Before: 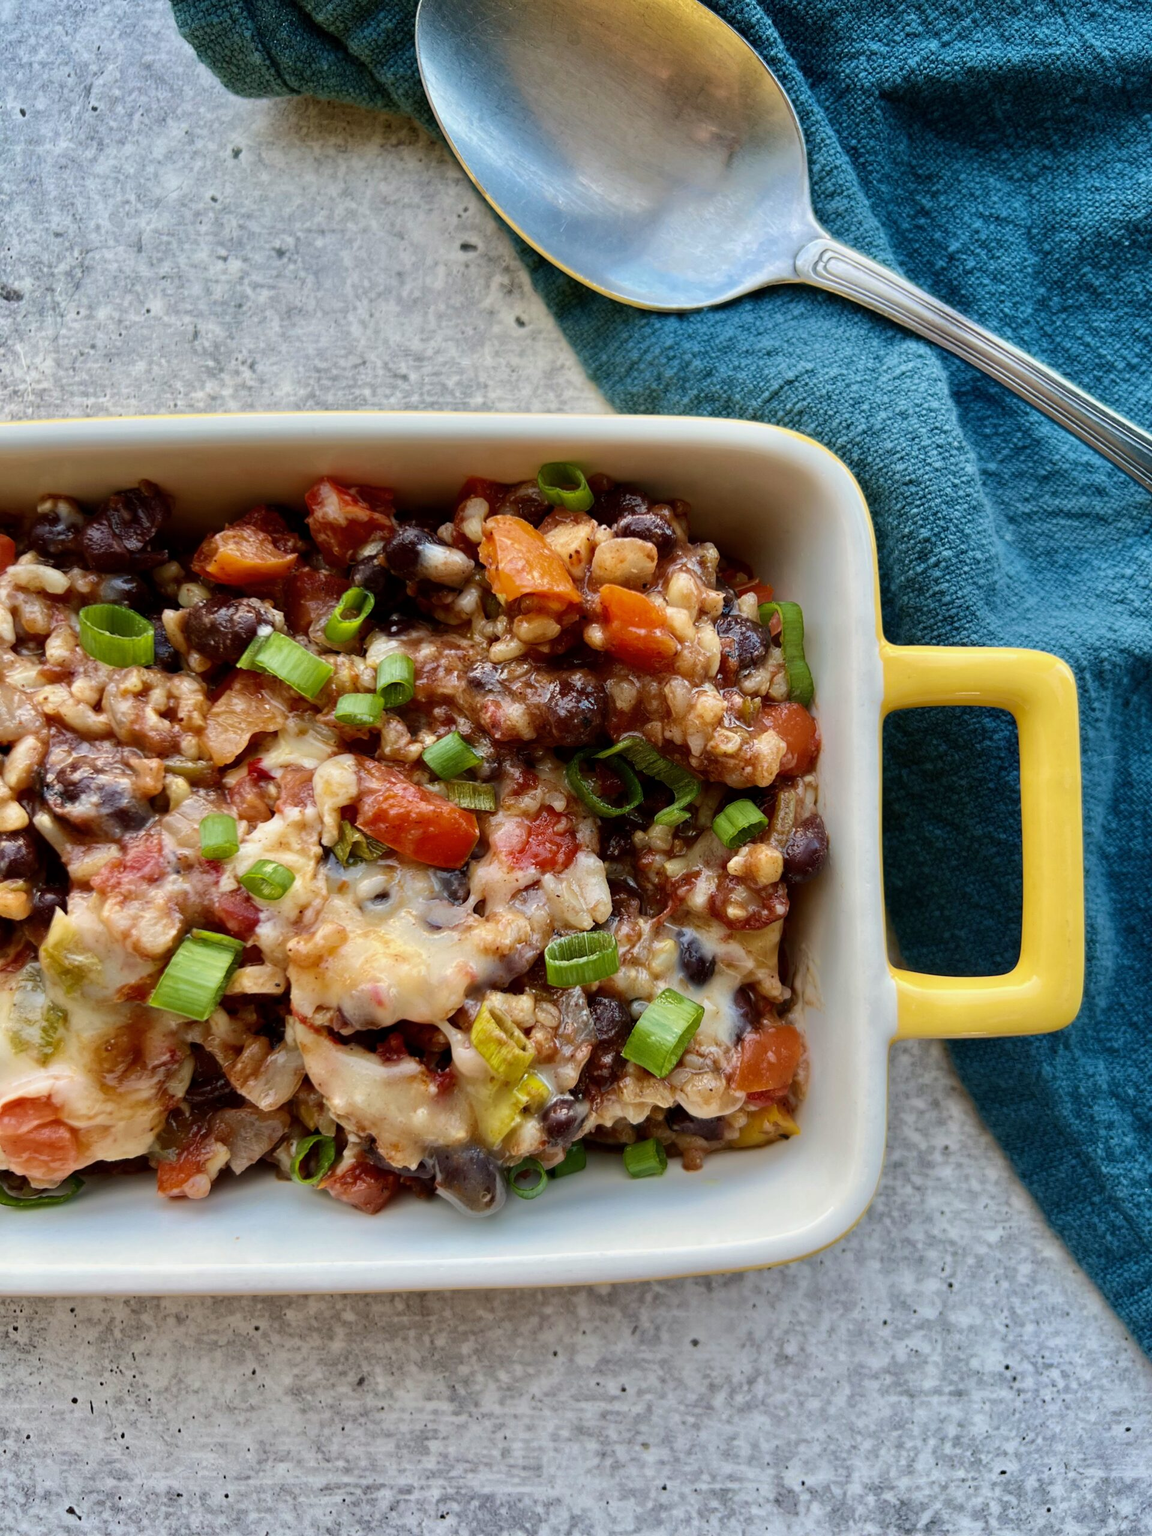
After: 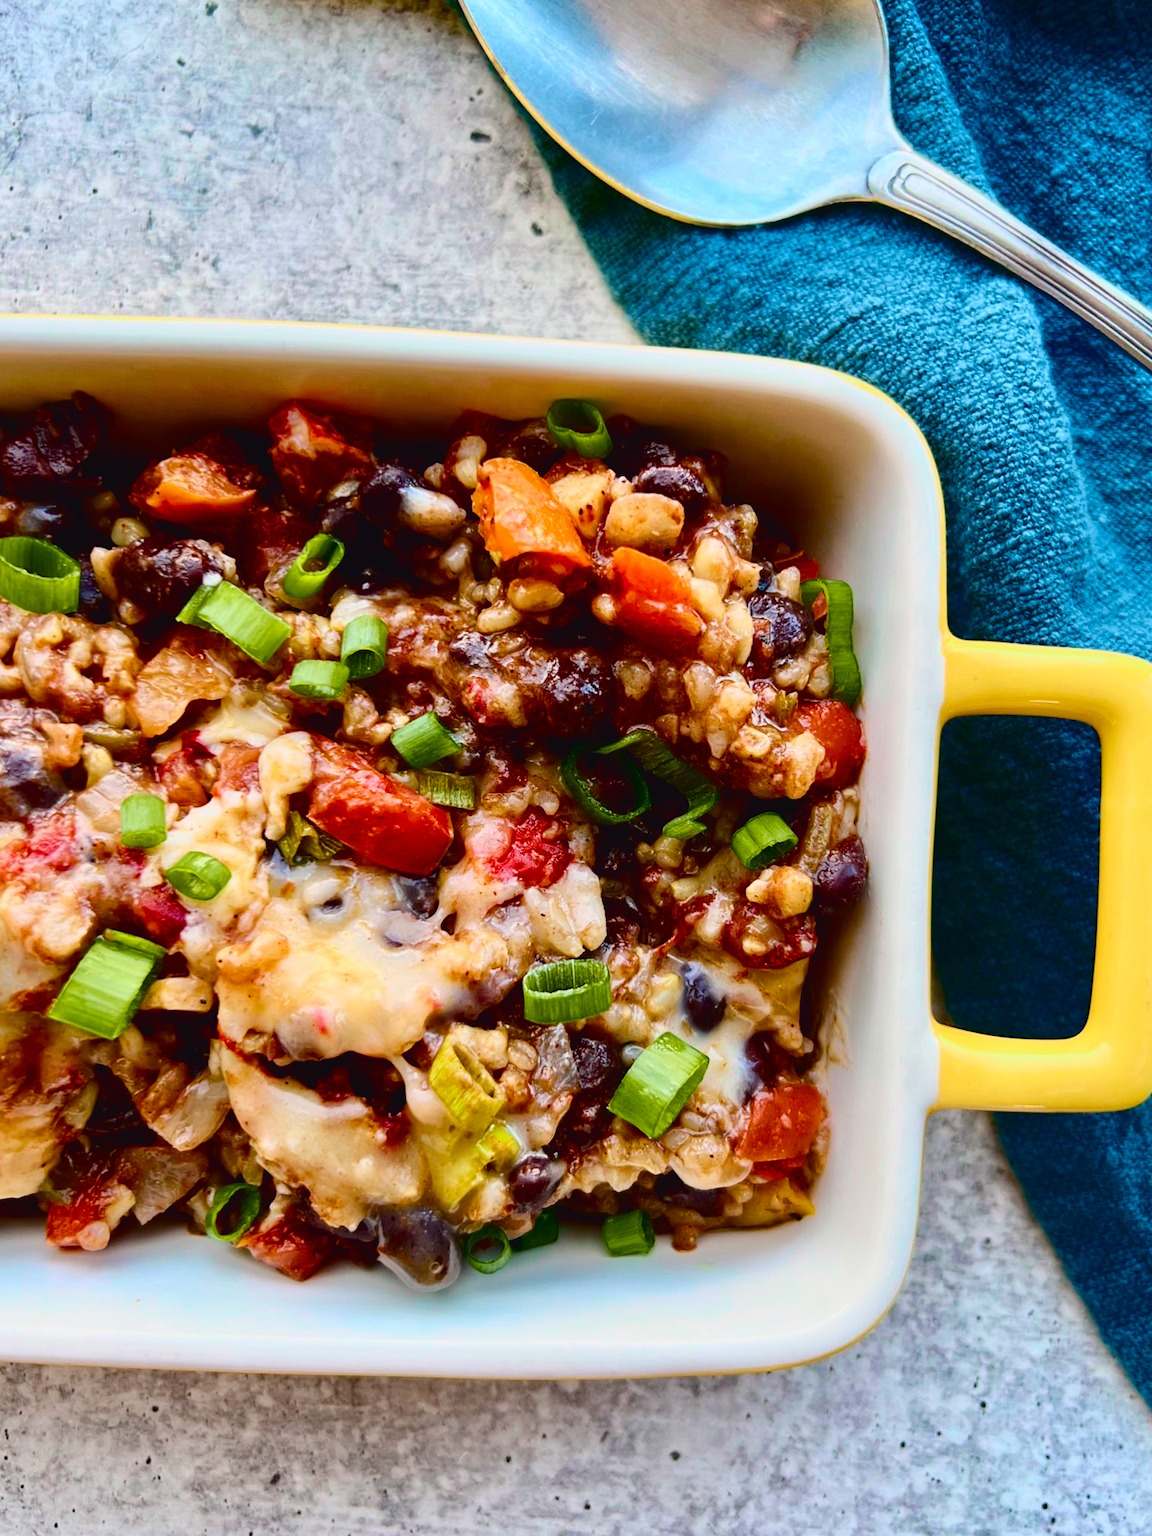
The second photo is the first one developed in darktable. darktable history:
tone curve: curves: ch0 [(0, 0.031) (0.139, 0.084) (0.311, 0.278) (0.495, 0.544) (0.718, 0.816) (0.841, 0.909) (1, 0.967)]; ch1 [(0, 0) (0.272, 0.249) (0.388, 0.385) (0.479, 0.456) (0.495, 0.497) (0.538, 0.55) (0.578, 0.595) (0.707, 0.778) (1, 1)]; ch2 [(0, 0) (0.125, 0.089) (0.353, 0.329) (0.443, 0.408) (0.502, 0.495) (0.56, 0.553) (0.608, 0.631) (1, 1)], color space Lab, independent channels, preserve colors none
crop and rotate: angle -3.27°, left 5.211%, top 5.211%, right 4.607%, bottom 4.607%
color balance rgb: perceptual saturation grading › global saturation 20%, perceptual saturation grading › highlights -25%, perceptual saturation grading › shadows 50%
